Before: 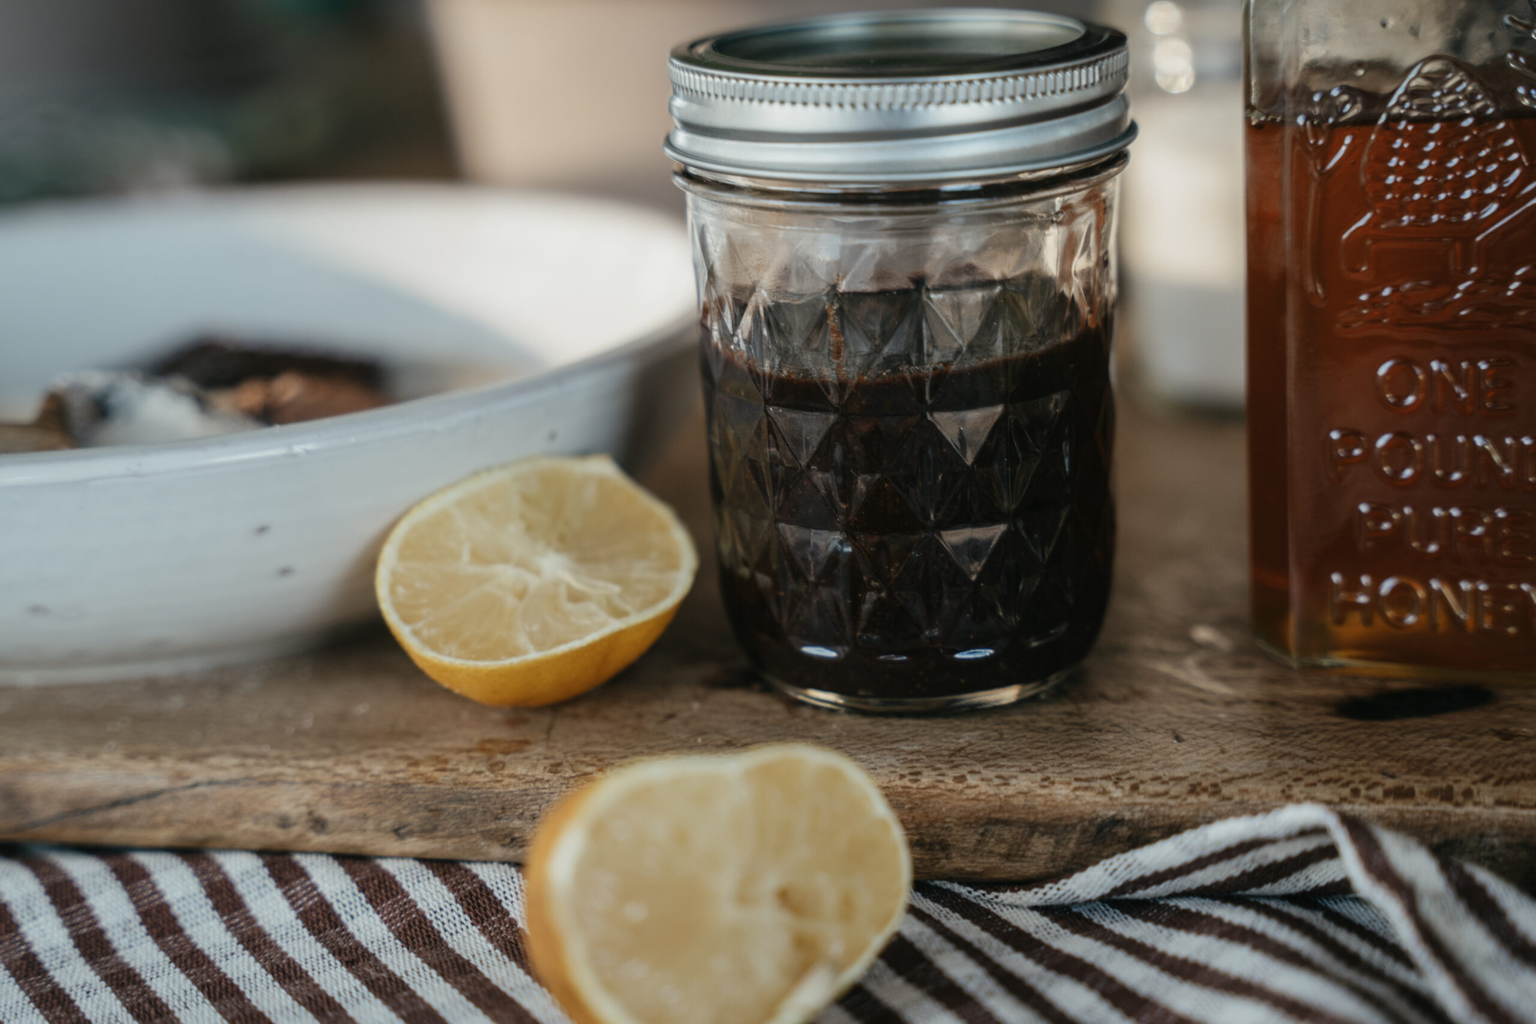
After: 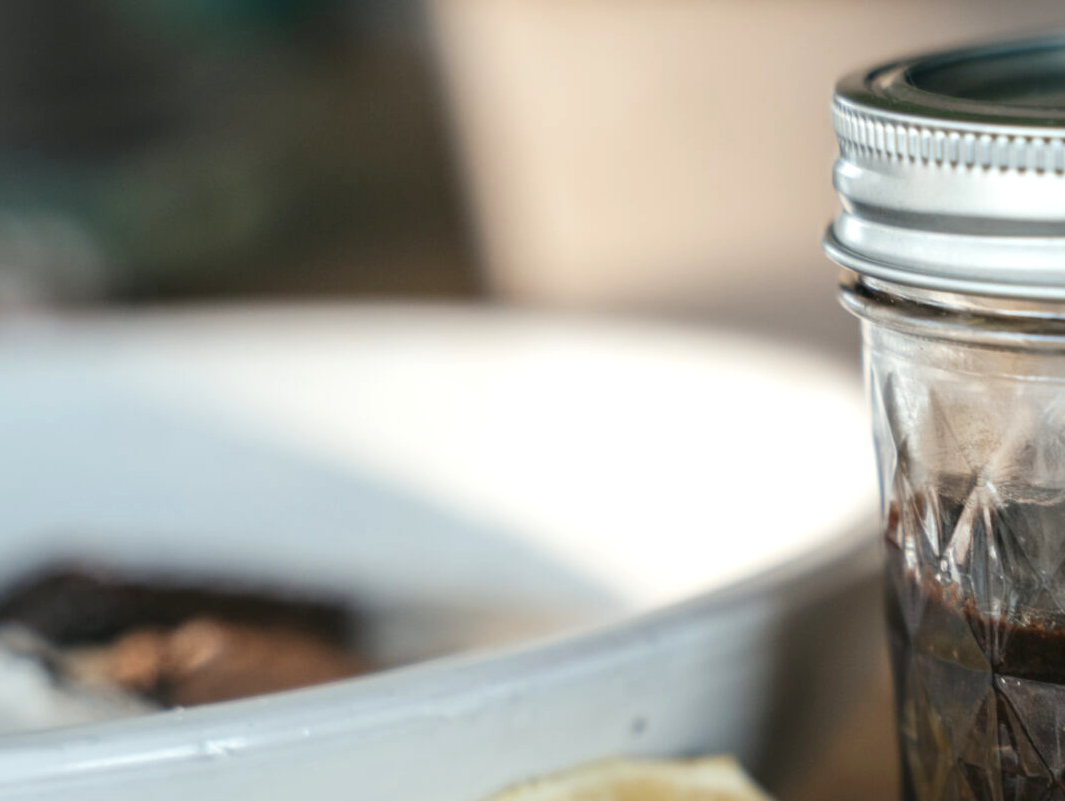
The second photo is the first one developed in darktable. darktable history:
crop and rotate: left 11.037%, top 0.064%, right 47.332%, bottom 52.979%
tone equalizer: on, module defaults
exposure: black level correction 0.001, exposure 0.498 EV, compensate highlight preservation false
